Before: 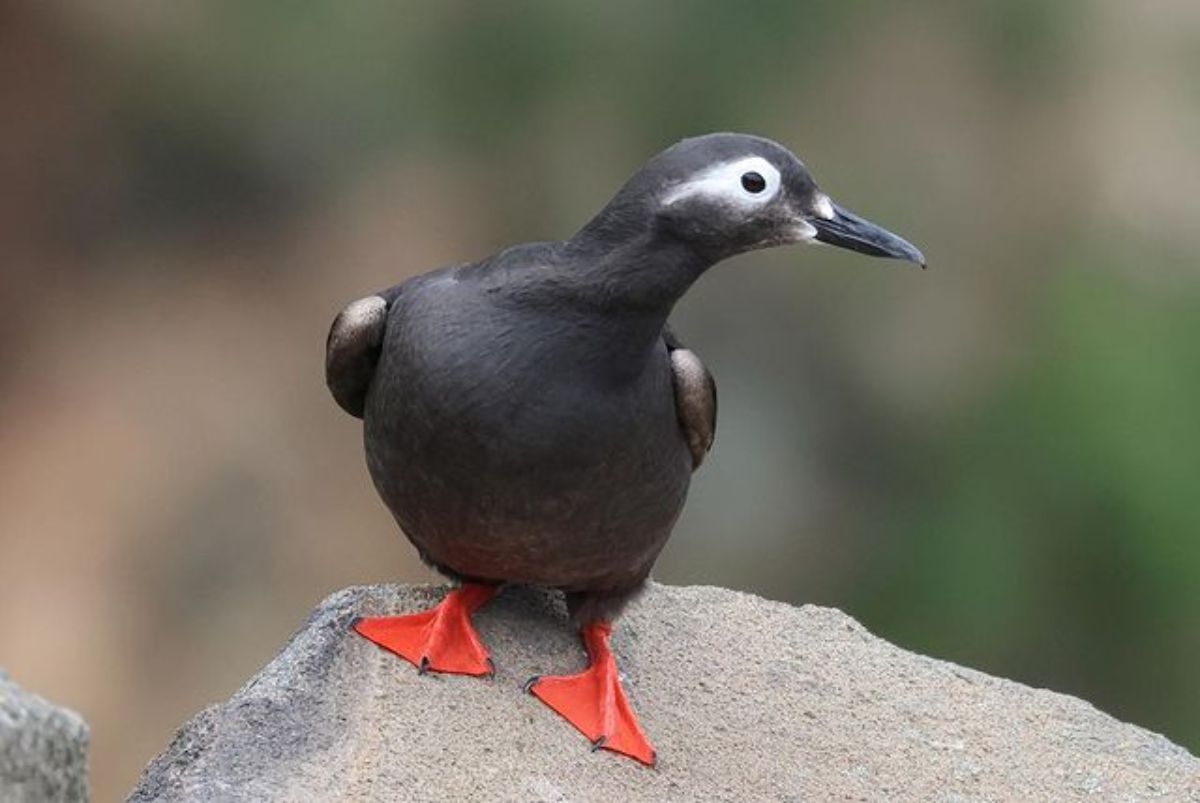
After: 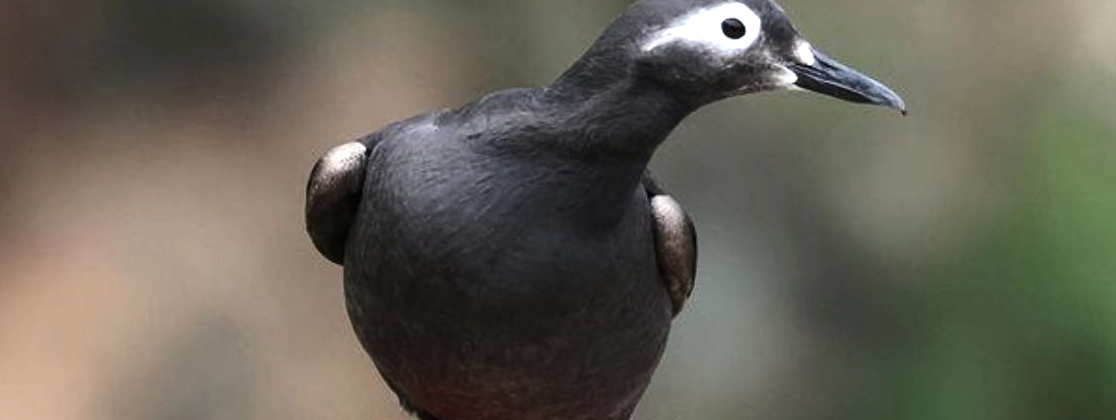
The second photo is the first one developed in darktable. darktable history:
crop: left 1.744%, top 19.225%, right 5.069%, bottom 28.357%
tone equalizer: -8 EV -0.75 EV, -7 EV -0.7 EV, -6 EV -0.6 EV, -5 EV -0.4 EV, -3 EV 0.4 EV, -2 EV 0.6 EV, -1 EV 0.7 EV, +0 EV 0.75 EV, edges refinement/feathering 500, mask exposure compensation -1.57 EV, preserve details no
